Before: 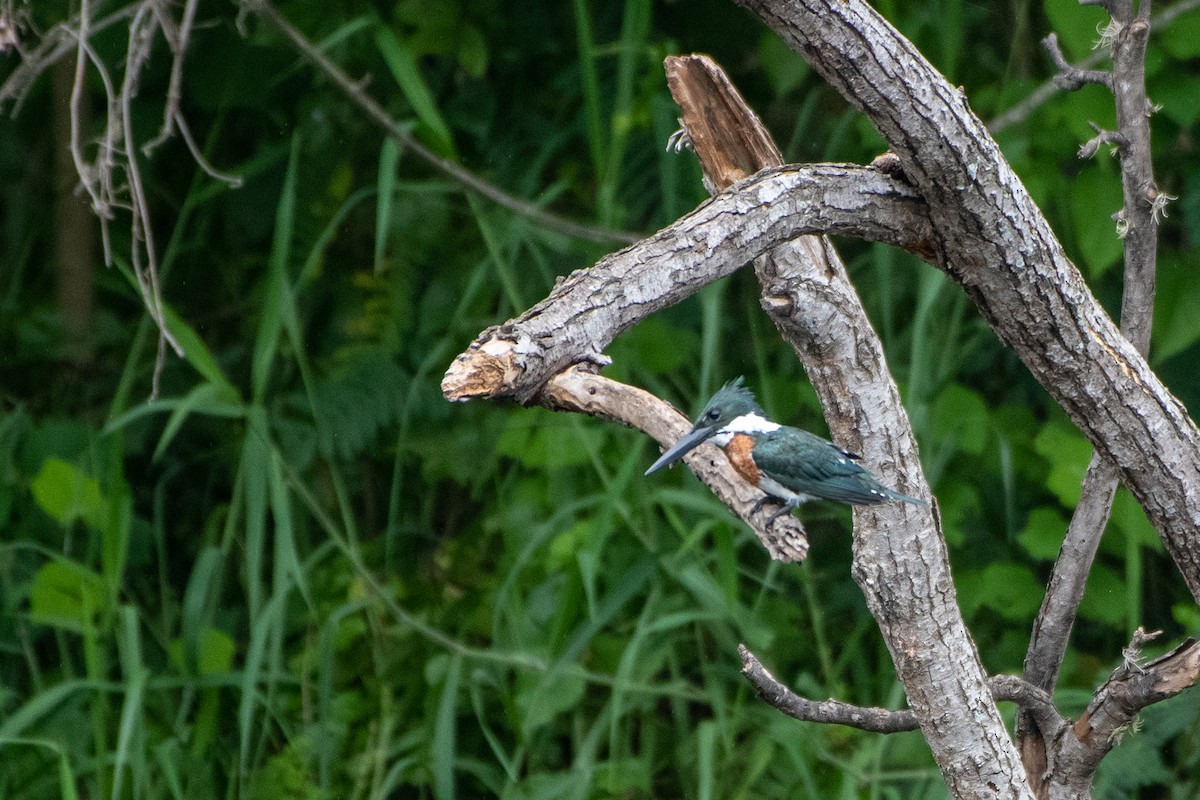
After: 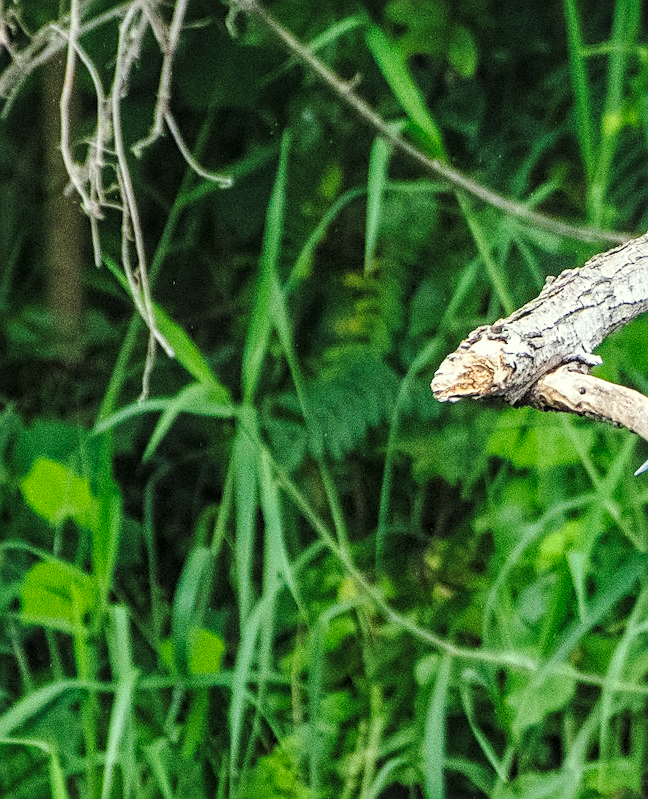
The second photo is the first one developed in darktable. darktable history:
local contrast: on, module defaults
crop: left 0.86%, right 45.14%, bottom 0.092%
exposure: compensate highlight preservation false
sharpen: on, module defaults
contrast brightness saturation: brightness 0.154
base curve: curves: ch0 [(0, 0) (0.028, 0.03) (0.121, 0.232) (0.46, 0.748) (0.859, 0.968) (1, 1)], preserve colors none
color correction: highlights a* -4.31, highlights b* 6.97
